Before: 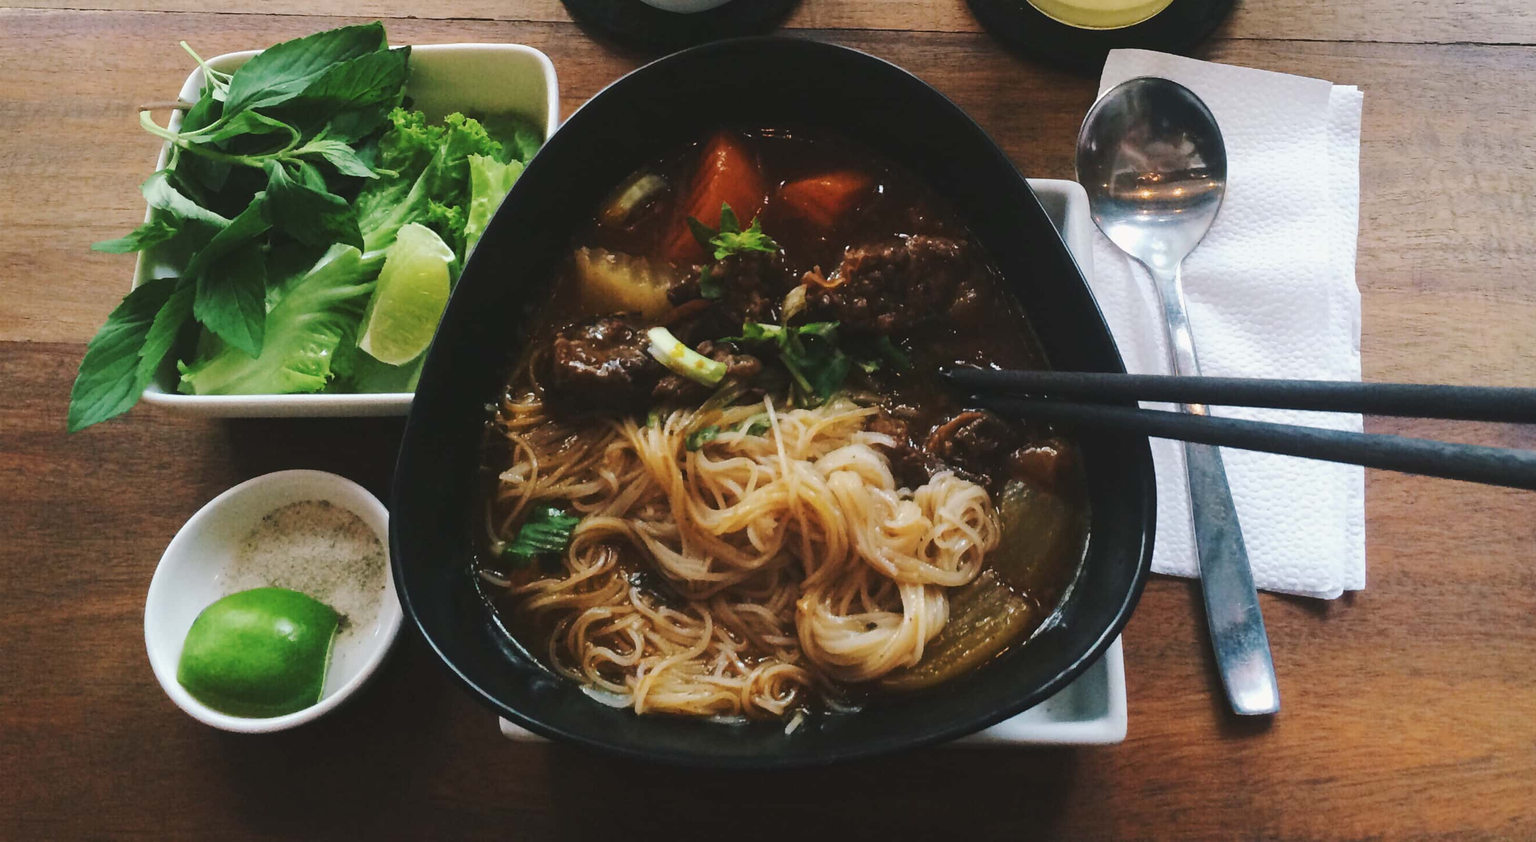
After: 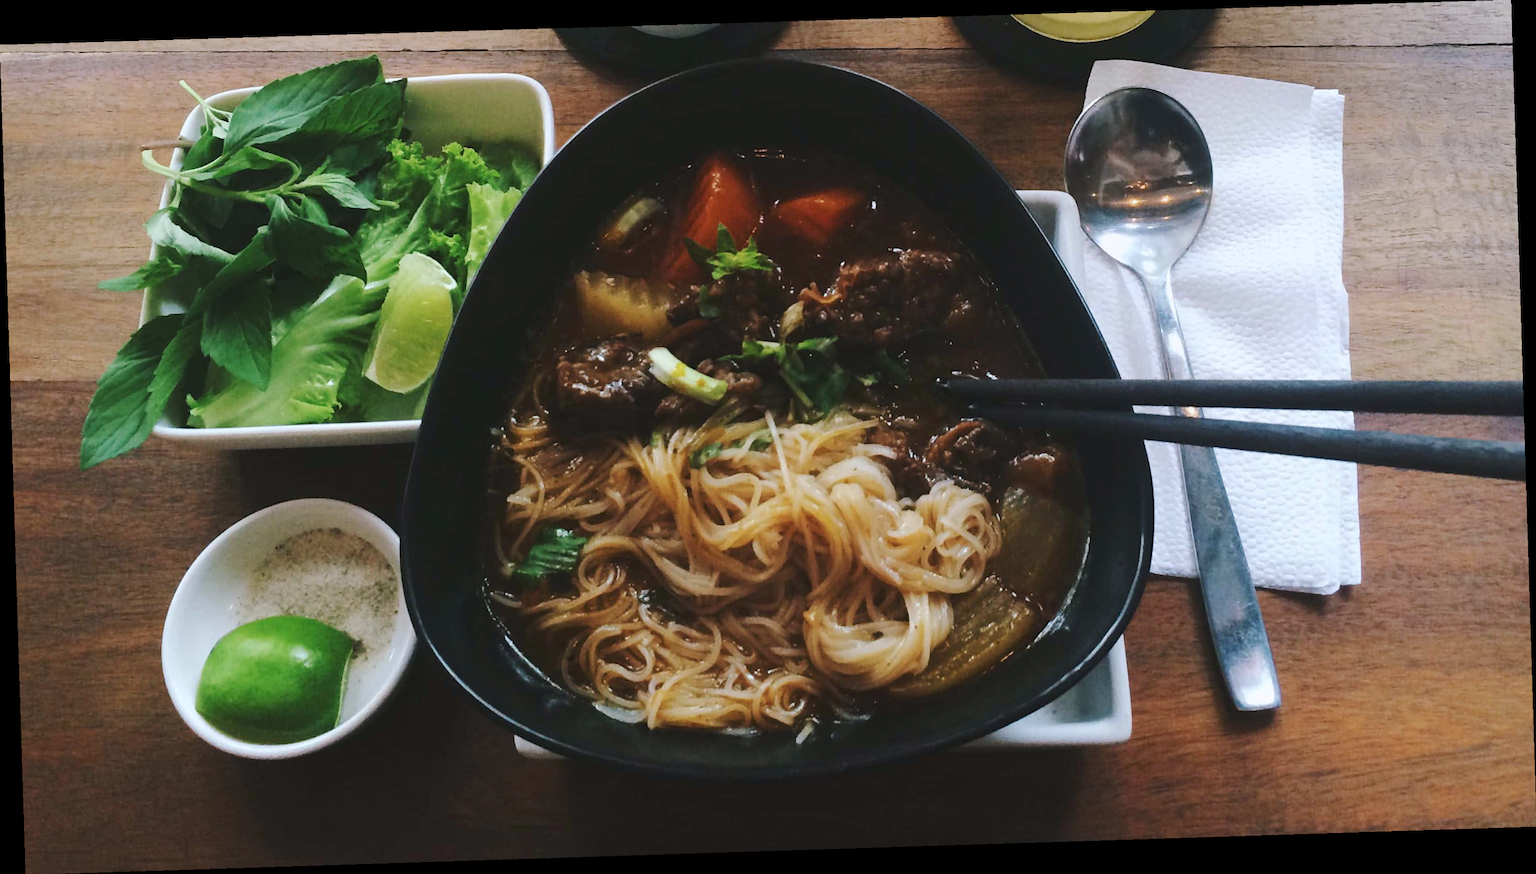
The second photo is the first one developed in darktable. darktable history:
rotate and perspective: rotation -1.77°, lens shift (horizontal) 0.004, automatic cropping off
tone equalizer: on, module defaults
white balance: red 0.976, blue 1.04
